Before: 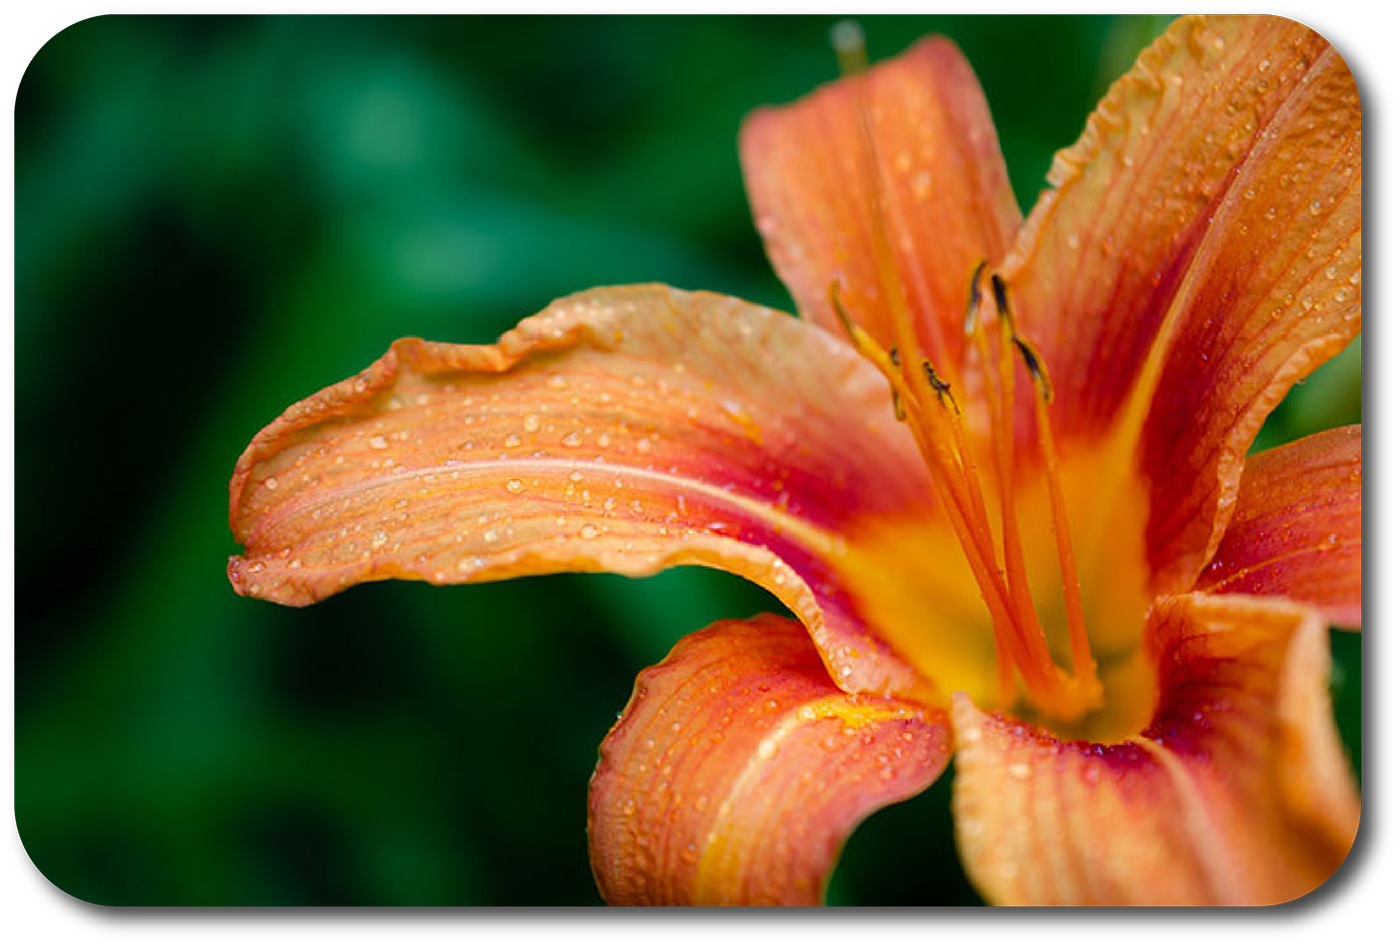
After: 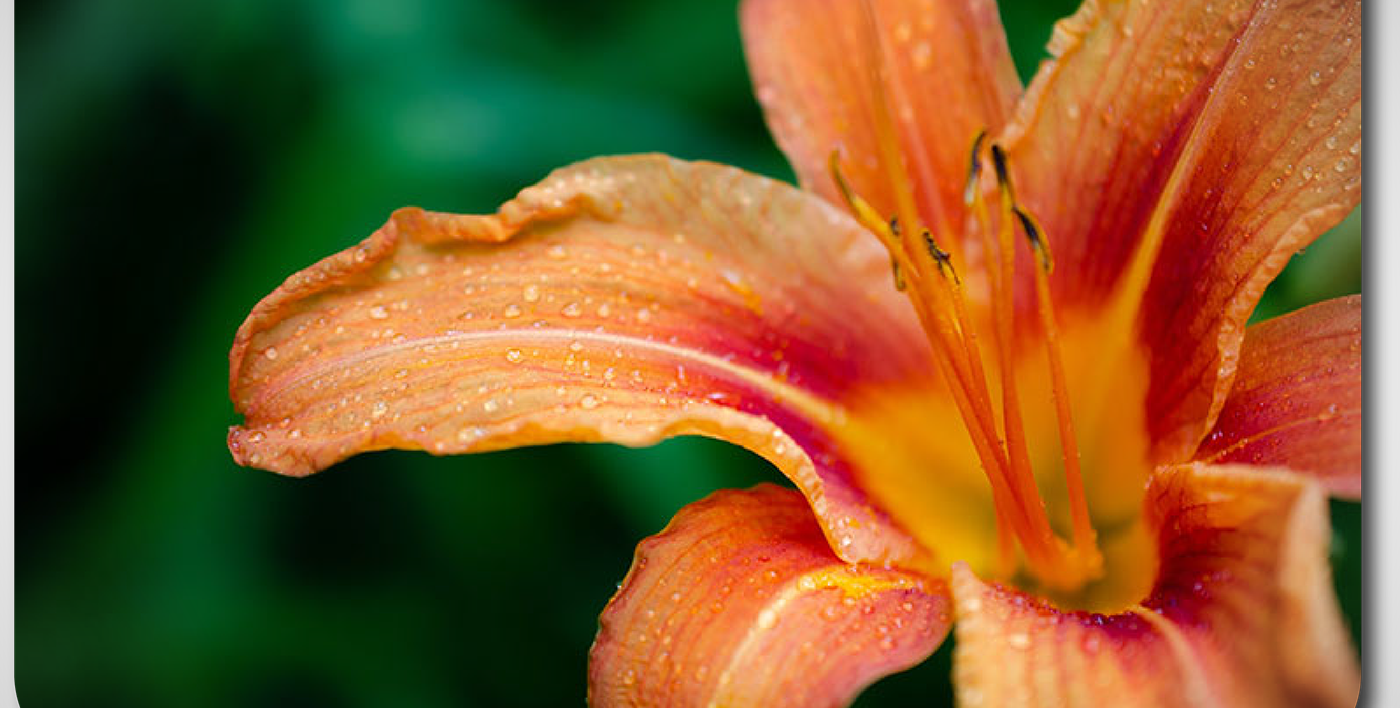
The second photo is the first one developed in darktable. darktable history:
vignetting: on, module defaults
crop: top 13.819%, bottom 11.169%
